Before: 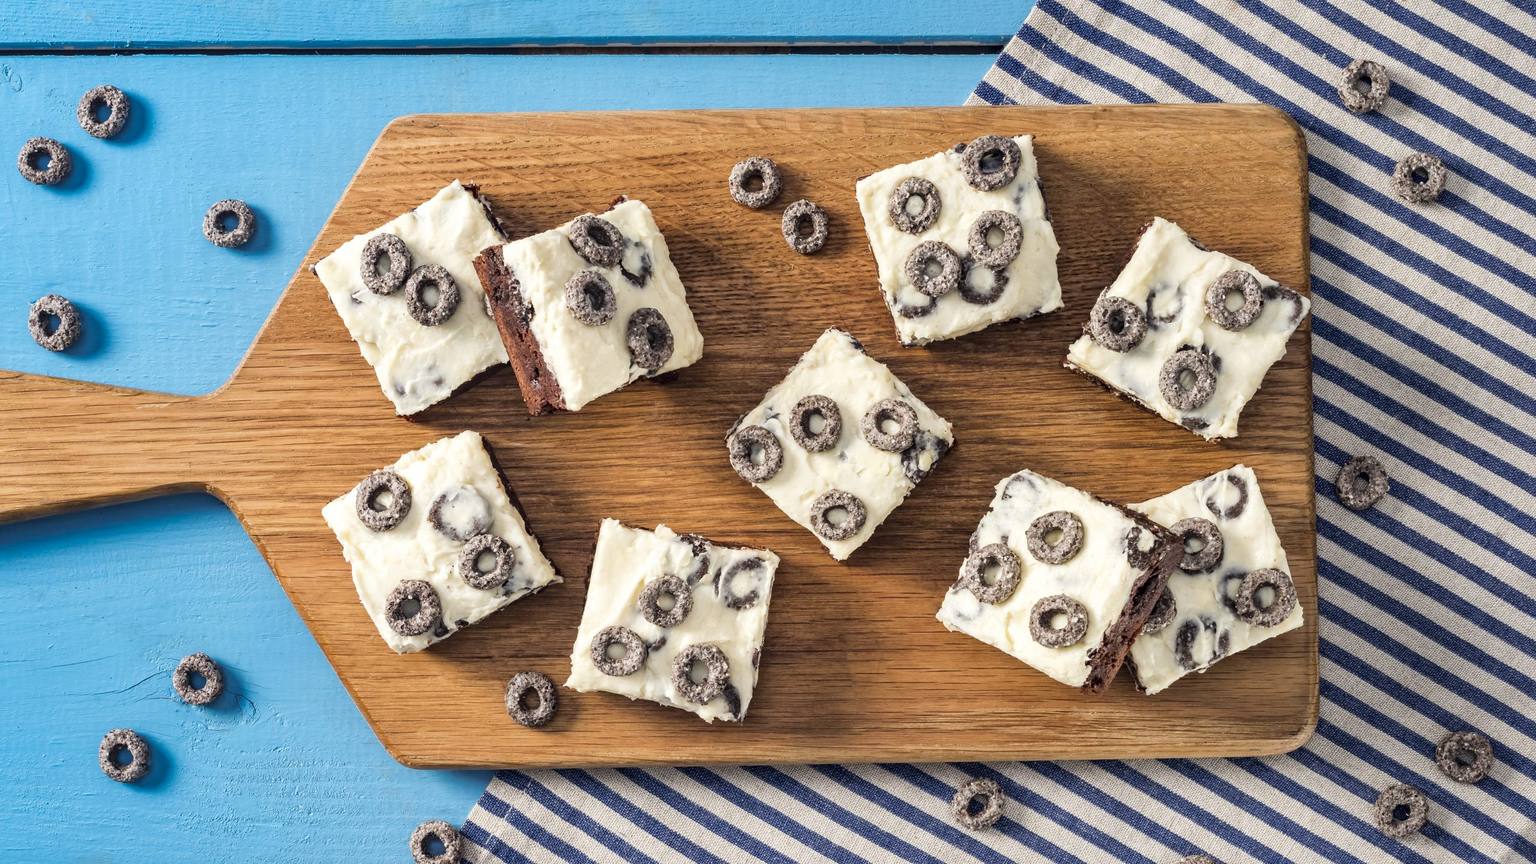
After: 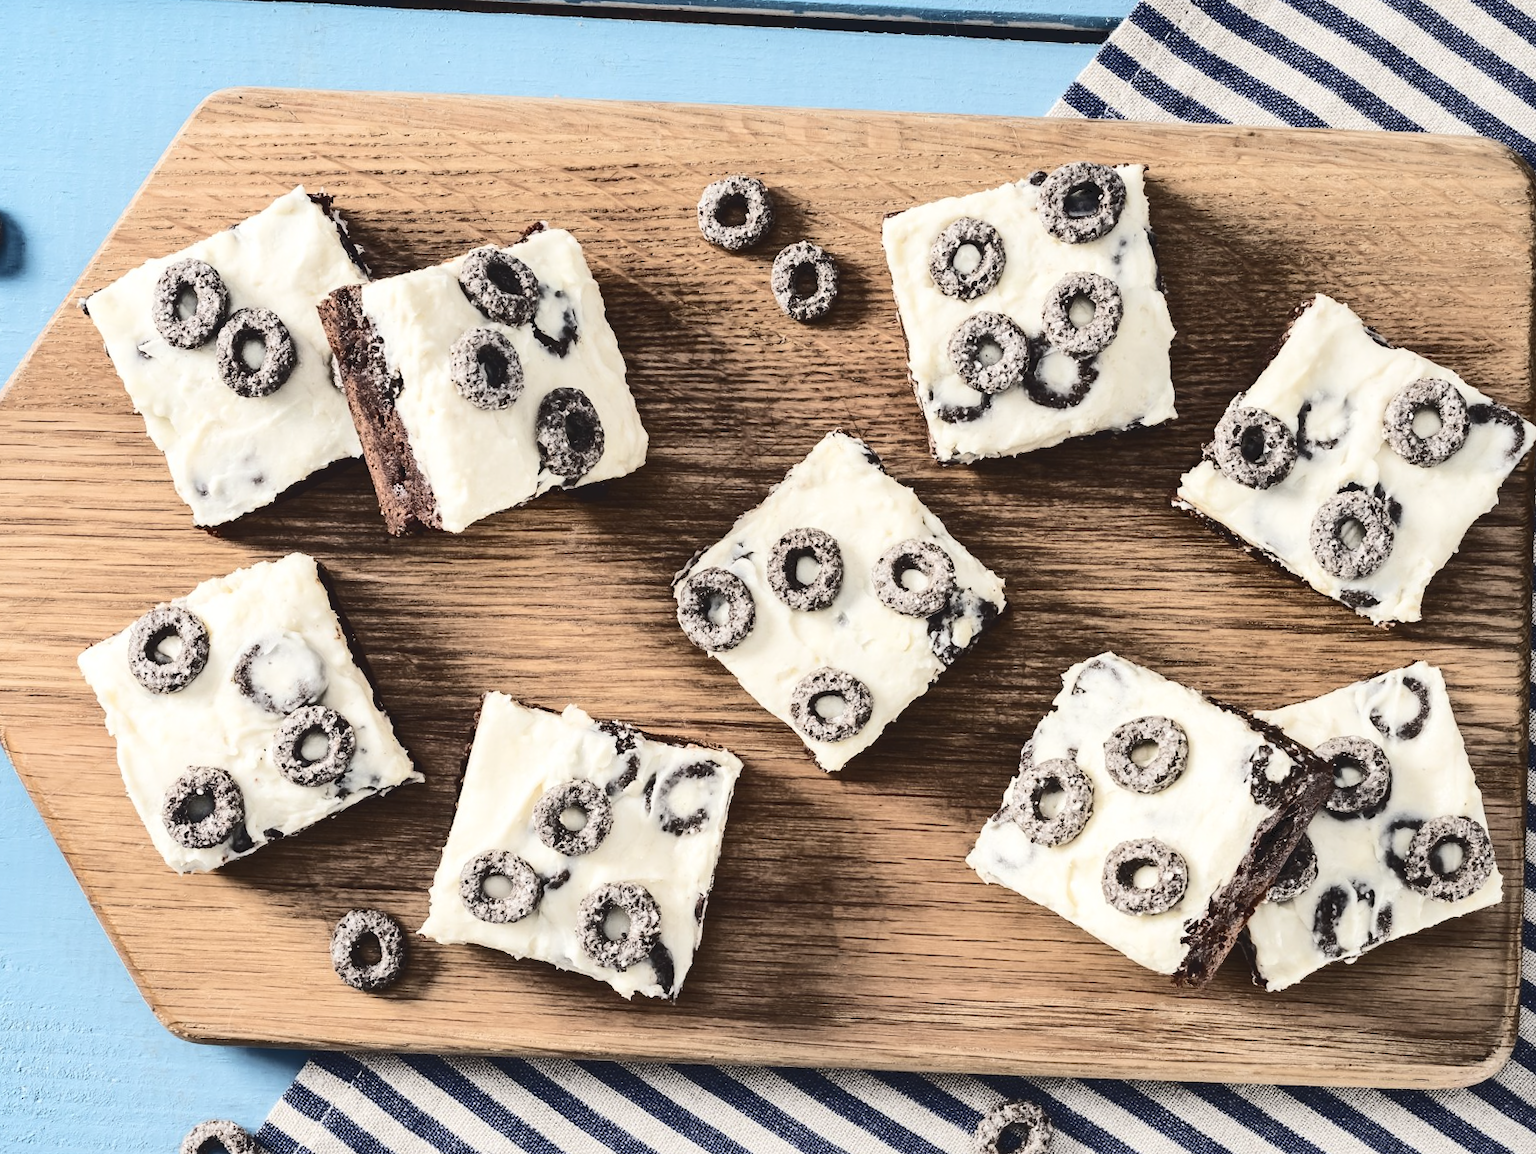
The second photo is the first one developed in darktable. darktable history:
tone curve: curves: ch0 [(0, 0) (0.003, 0.096) (0.011, 0.097) (0.025, 0.096) (0.044, 0.099) (0.069, 0.109) (0.1, 0.129) (0.136, 0.149) (0.177, 0.176) (0.224, 0.22) (0.277, 0.288) (0.335, 0.385) (0.399, 0.49) (0.468, 0.581) (0.543, 0.661) (0.623, 0.729) (0.709, 0.79) (0.801, 0.849) (0.898, 0.912) (1, 1)], color space Lab, independent channels, preserve colors none
contrast brightness saturation: contrast 0.255, saturation -0.324
crop and rotate: angle -3.02°, left 14.259%, top 0.042%, right 11.014%, bottom 0.074%
